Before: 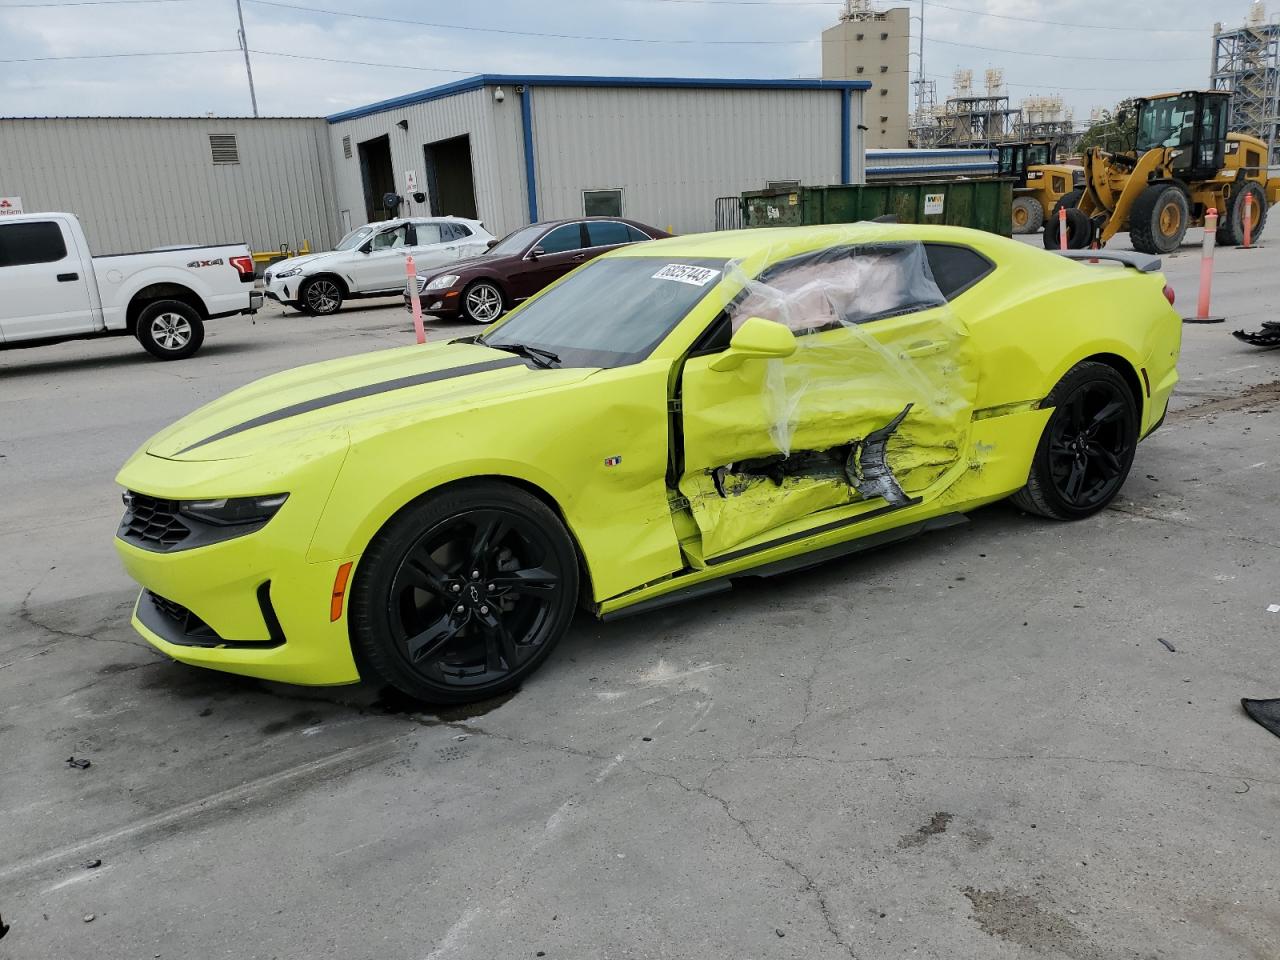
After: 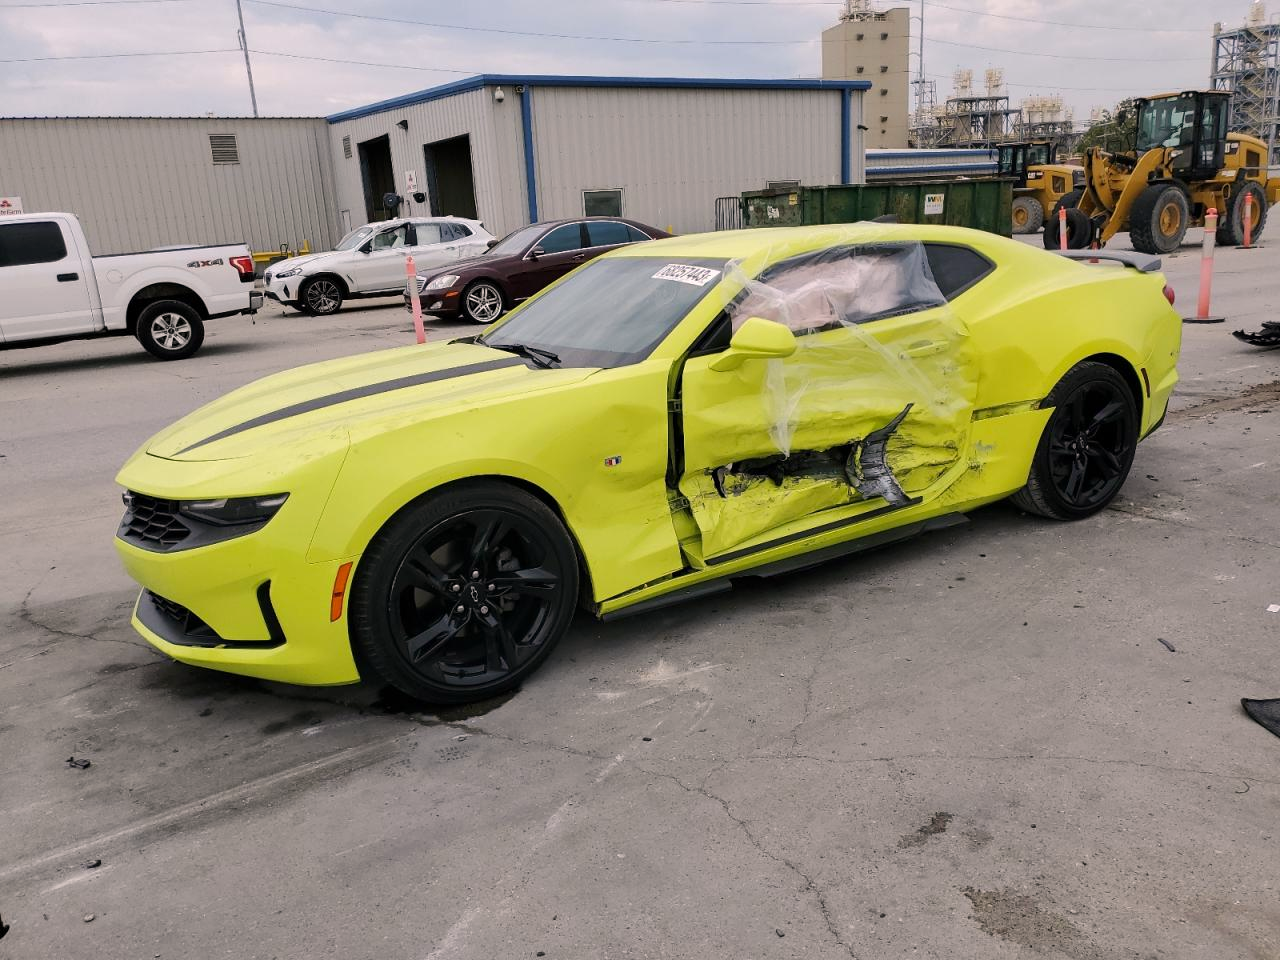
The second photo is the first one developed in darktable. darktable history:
tone equalizer: edges refinement/feathering 500, mask exposure compensation -1.57 EV, preserve details no
color correction: highlights a* 7.23, highlights b* 4.32
